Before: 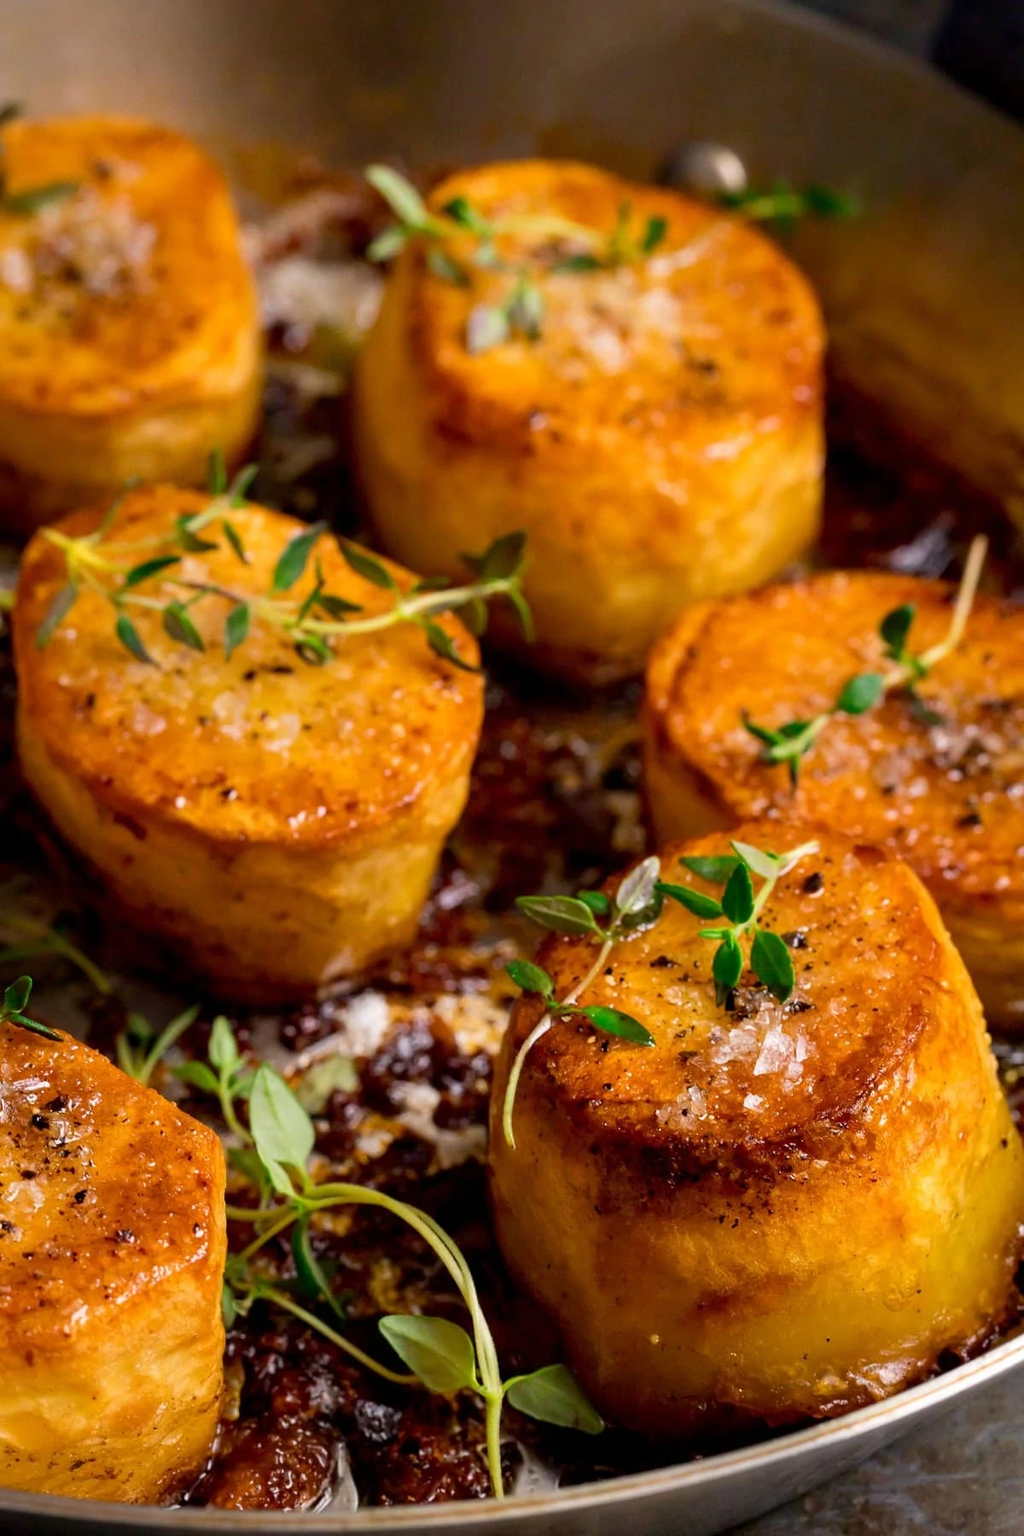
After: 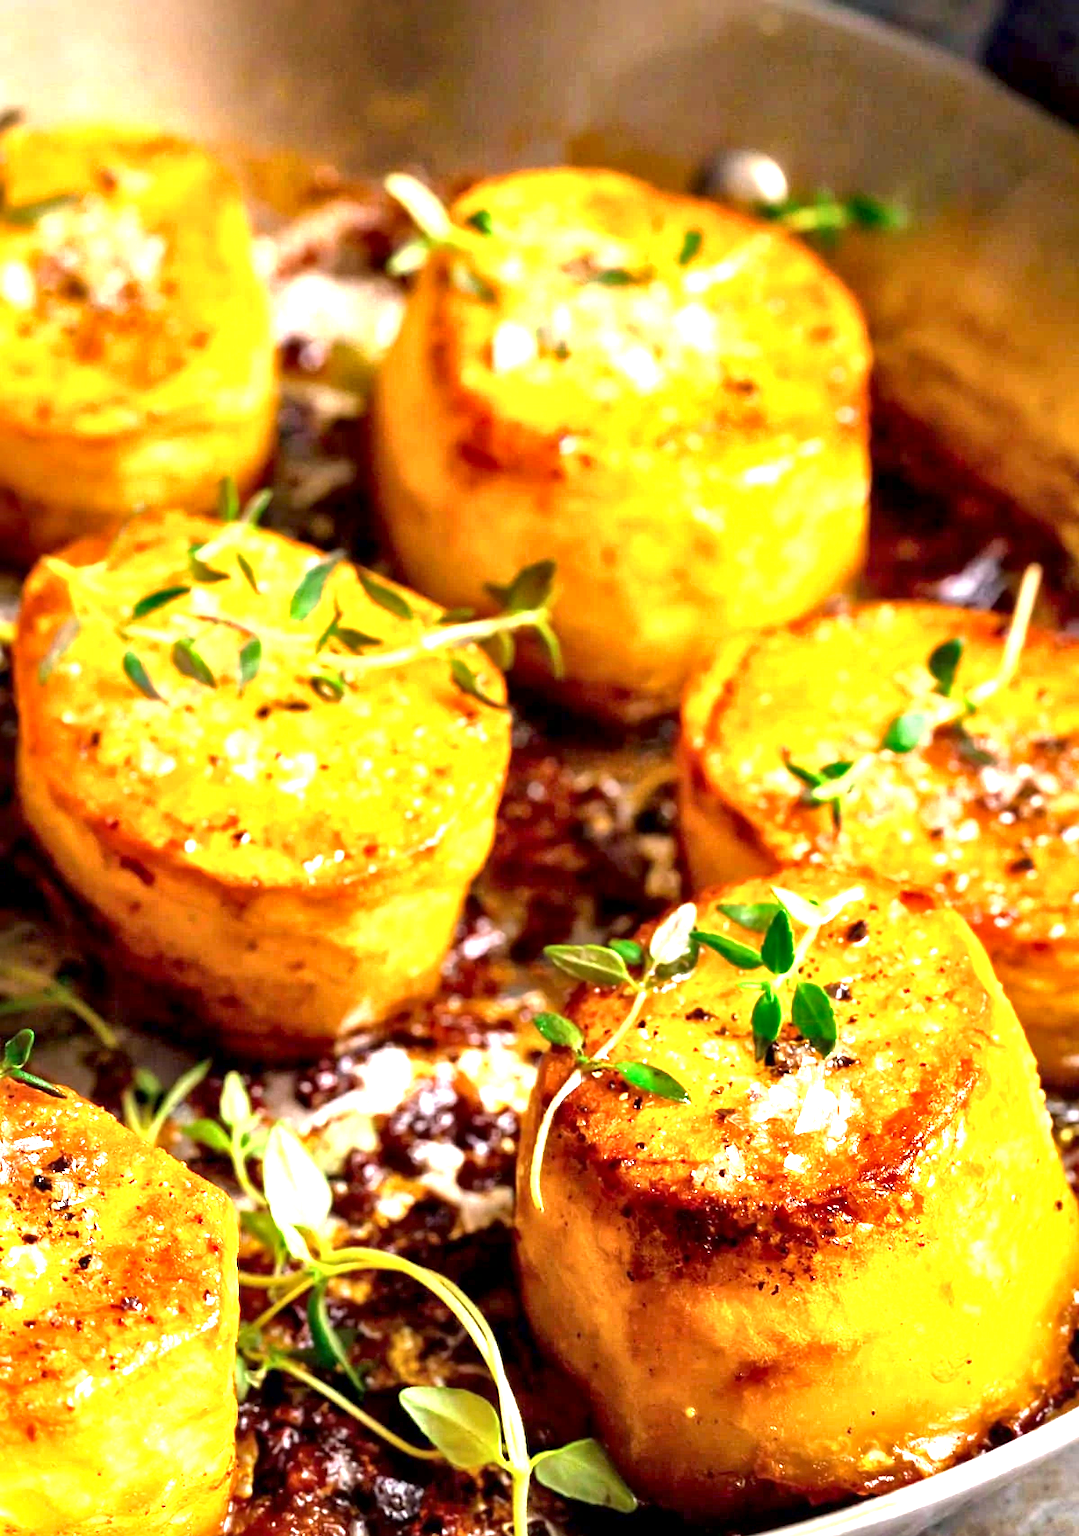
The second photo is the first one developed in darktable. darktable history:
crop and rotate: top 0.009%, bottom 5.127%
local contrast: mode bilateral grid, contrast 25, coarseness 60, detail 151%, midtone range 0.2
exposure: exposure 1.996 EV, compensate highlight preservation false
